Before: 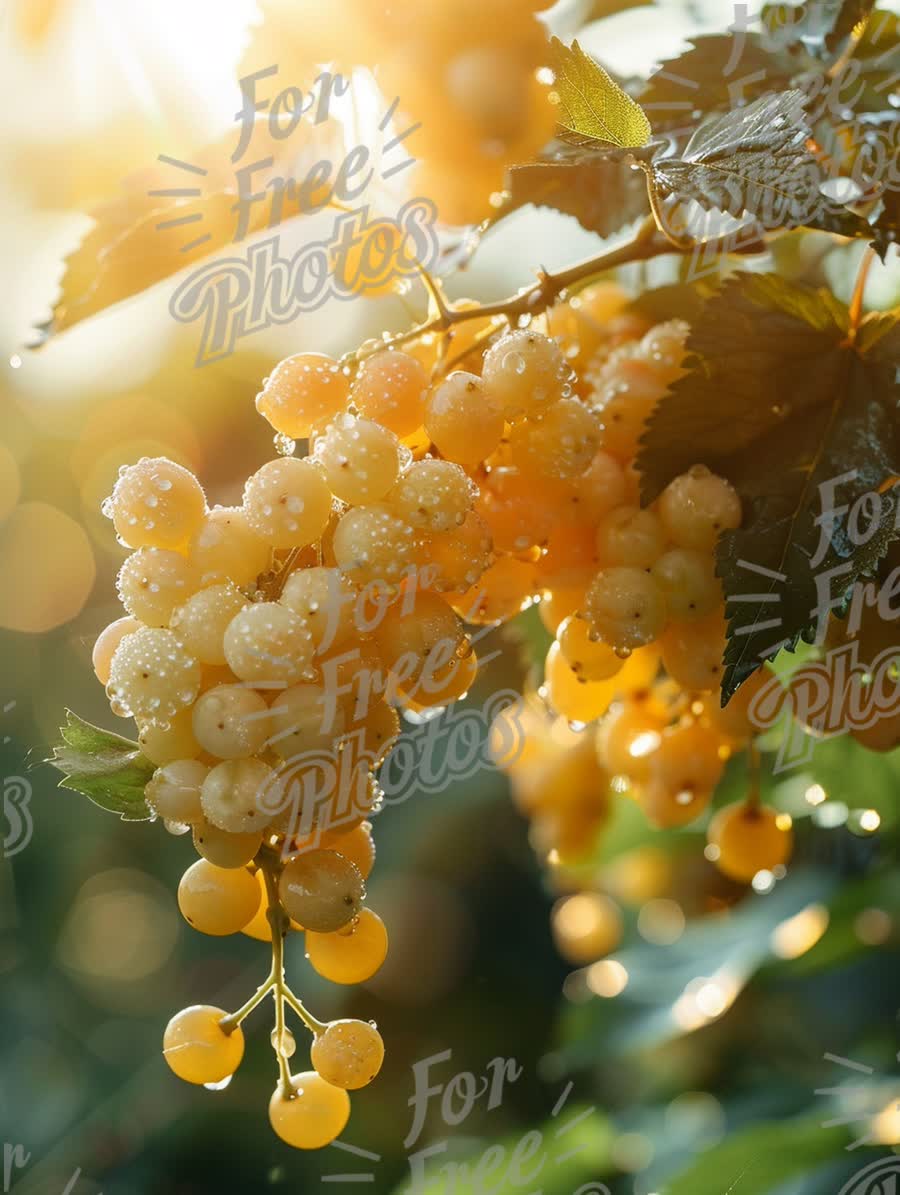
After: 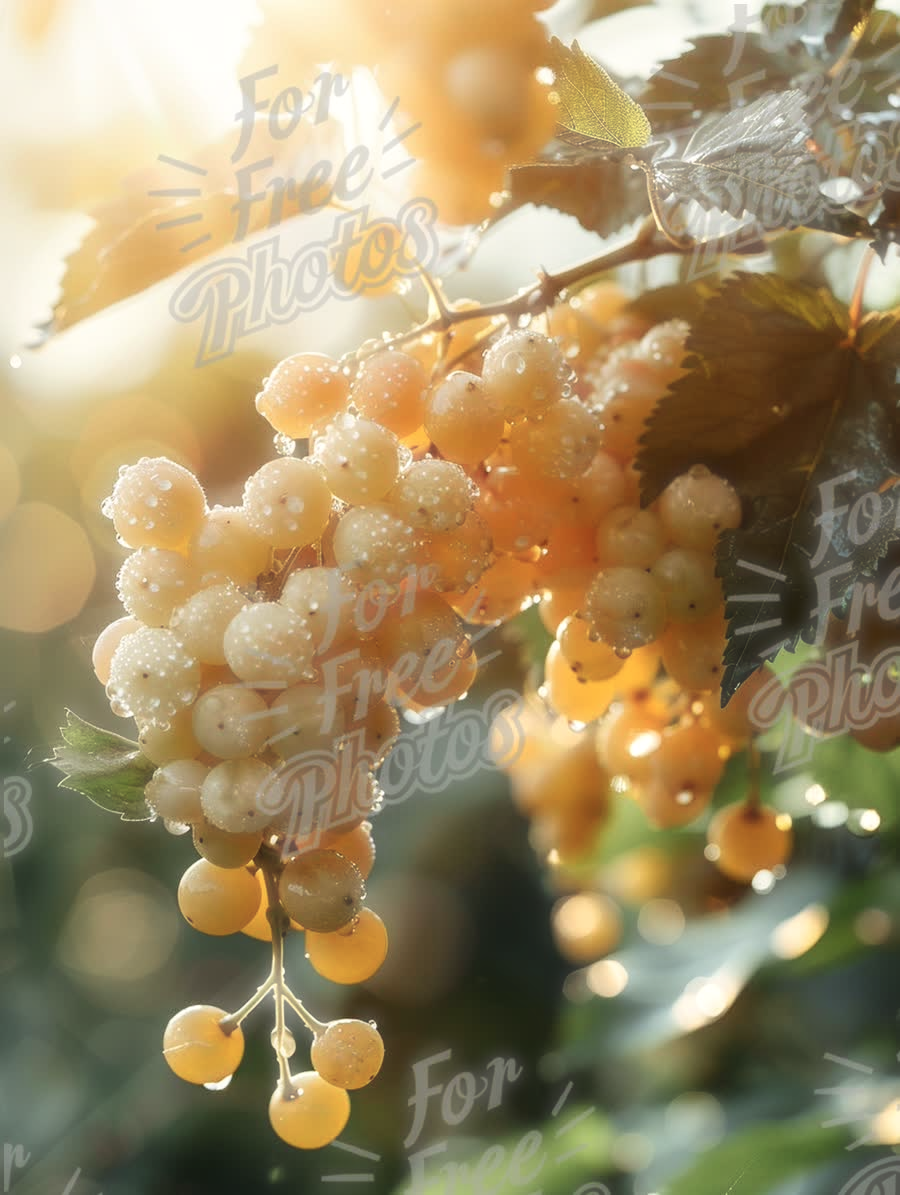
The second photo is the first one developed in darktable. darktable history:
haze removal: strength -0.892, distance 0.232, compatibility mode true, adaptive false
base curve: curves: ch0 [(0, 0) (0.297, 0.298) (1, 1)], preserve colors none
local contrast: highlights 105%, shadows 101%, detail 119%, midtone range 0.2
